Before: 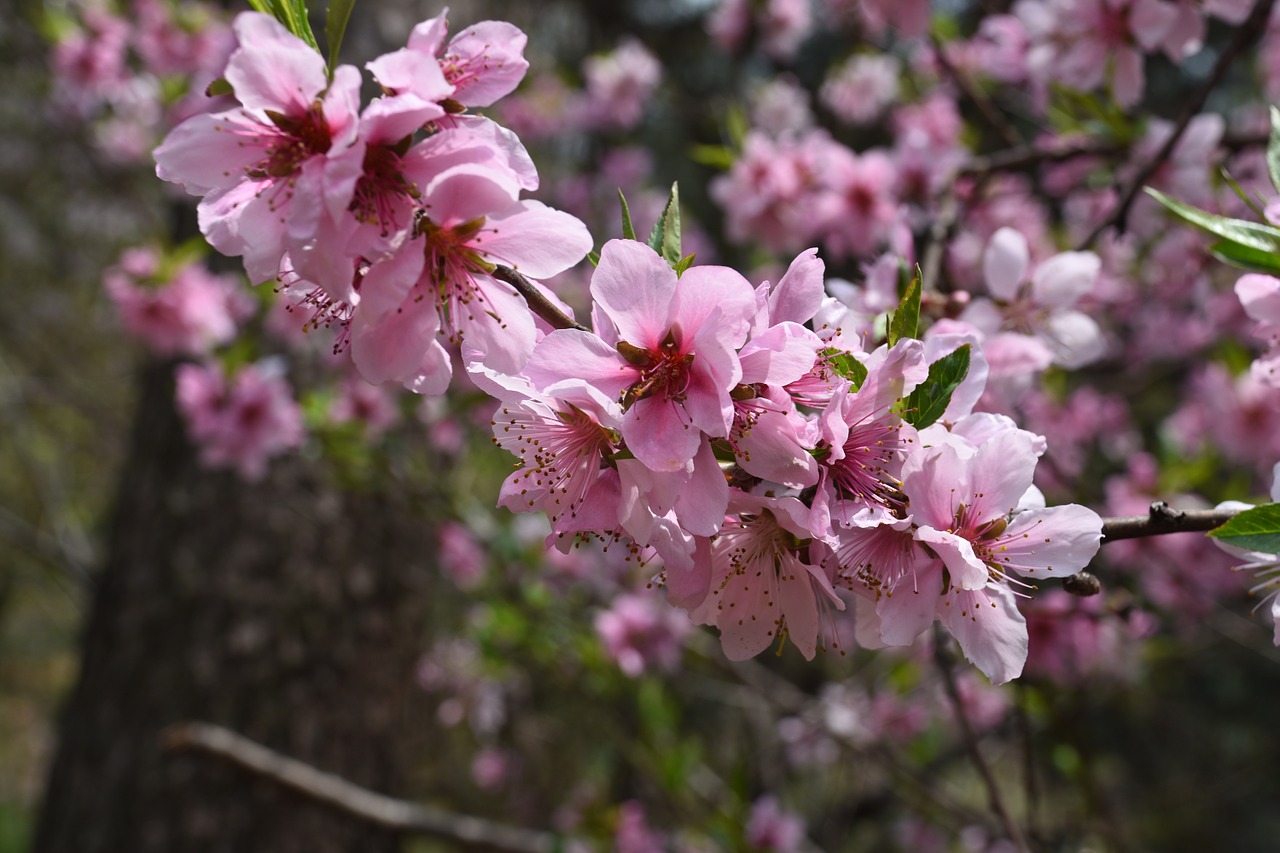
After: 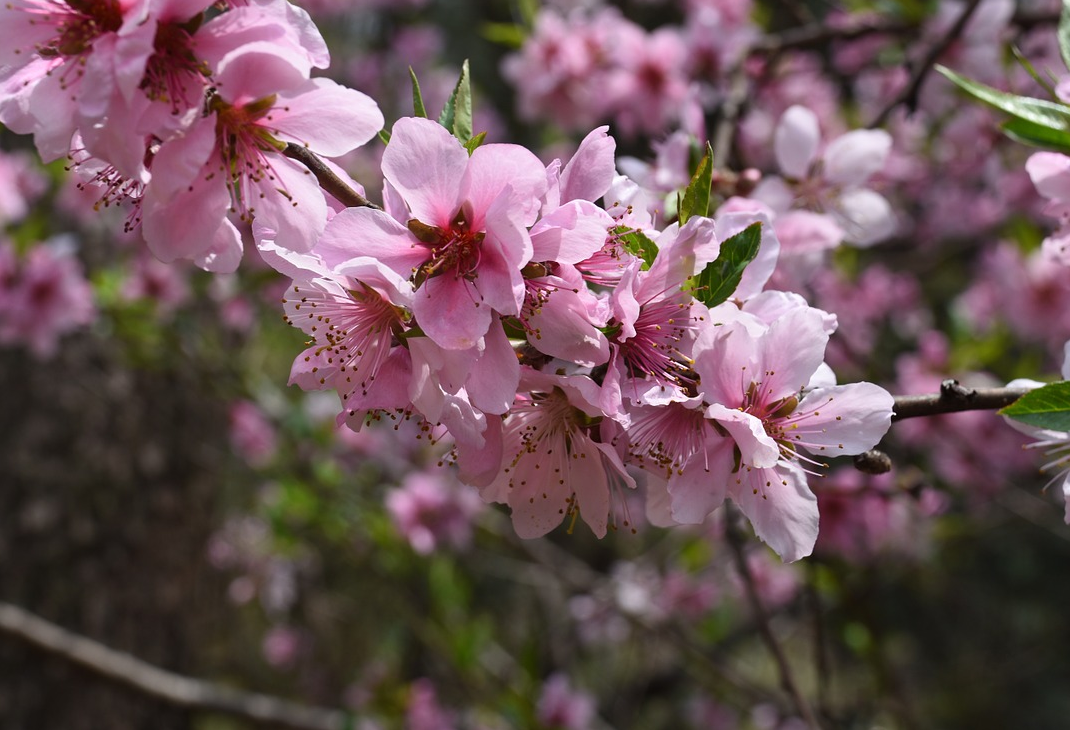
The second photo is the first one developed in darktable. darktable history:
crop: left 16.353%, top 14.41%
